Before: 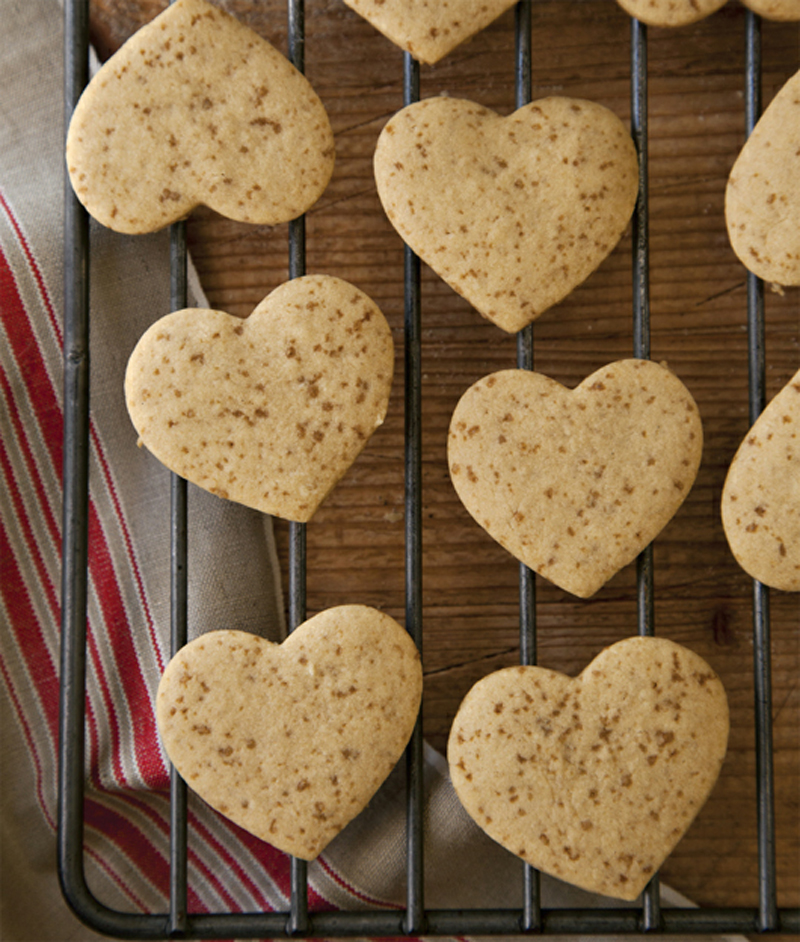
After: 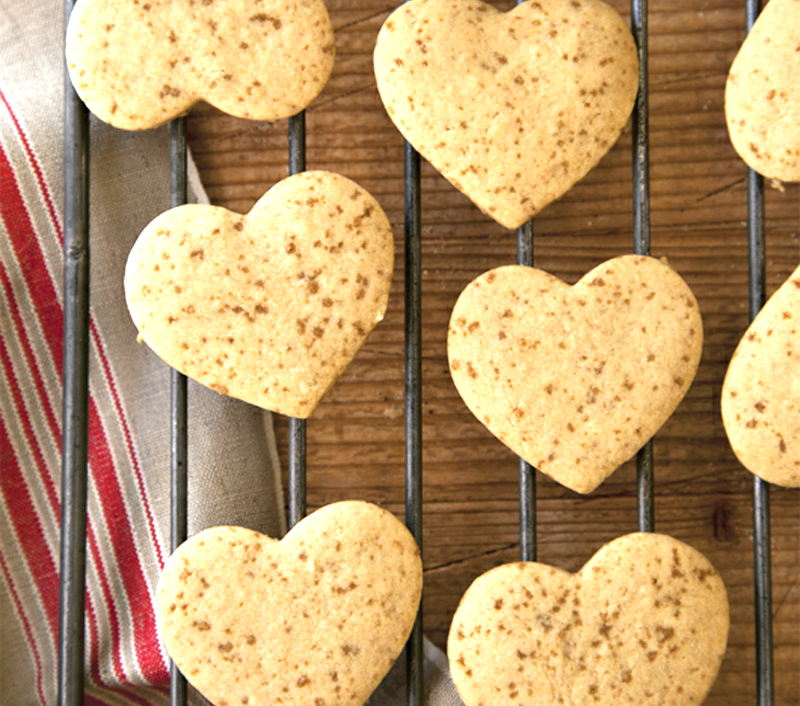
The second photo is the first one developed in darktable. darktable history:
crop: top 11.047%, bottom 13.92%
exposure: black level correction 0, exposure 1.101 EV, compensate highlight preservation false
